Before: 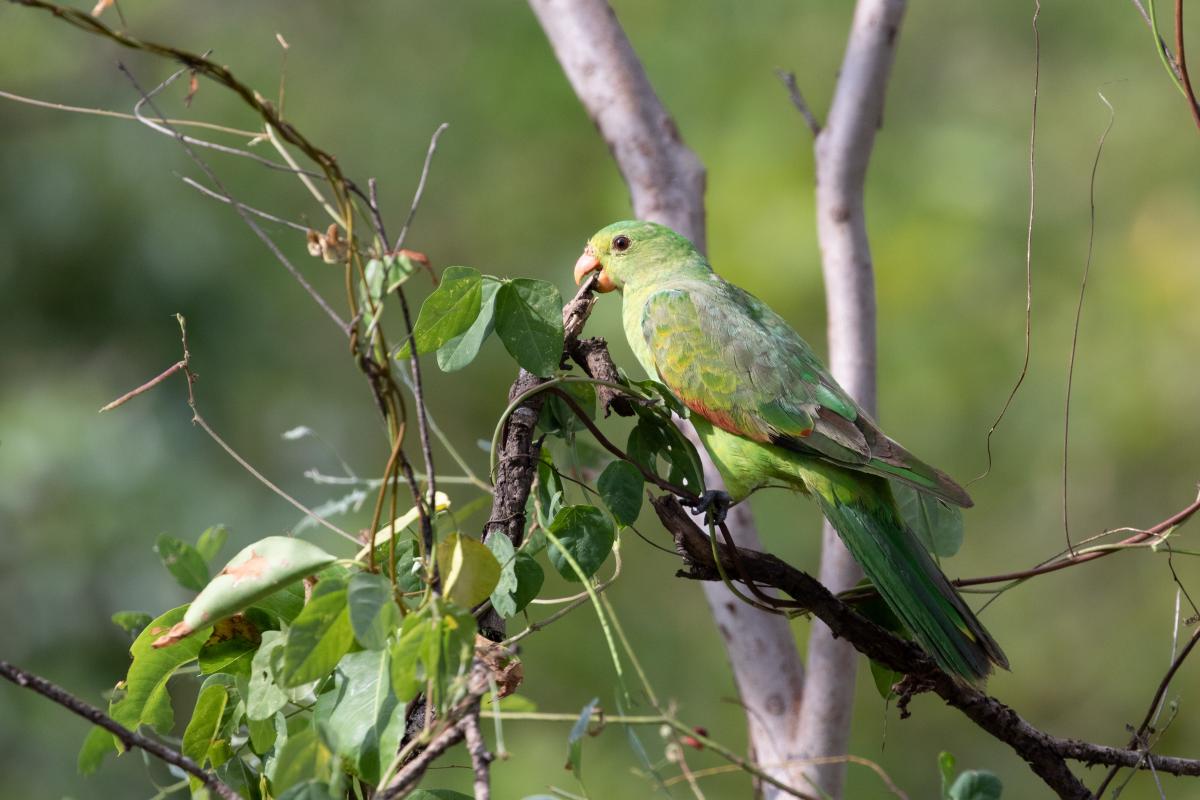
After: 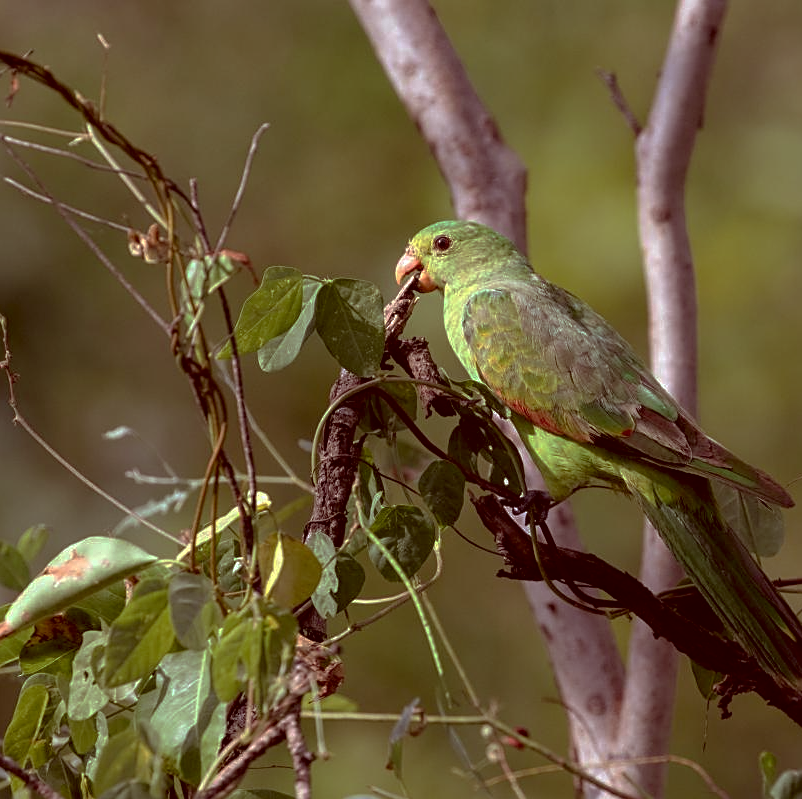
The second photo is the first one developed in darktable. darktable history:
crop and rotate: left 14.947%, right 18.145%
local contrast: highlights 32%, detail 135%
color correction: highlights a* -7.24, highlights b* -0.178, shadows a* 20.88, shadows b* 11.89
sharpen: on, module defaults
base curve: curves: ch0 [(0, 0) (0.841, 0.609) (1, 1)], preserve colors none
